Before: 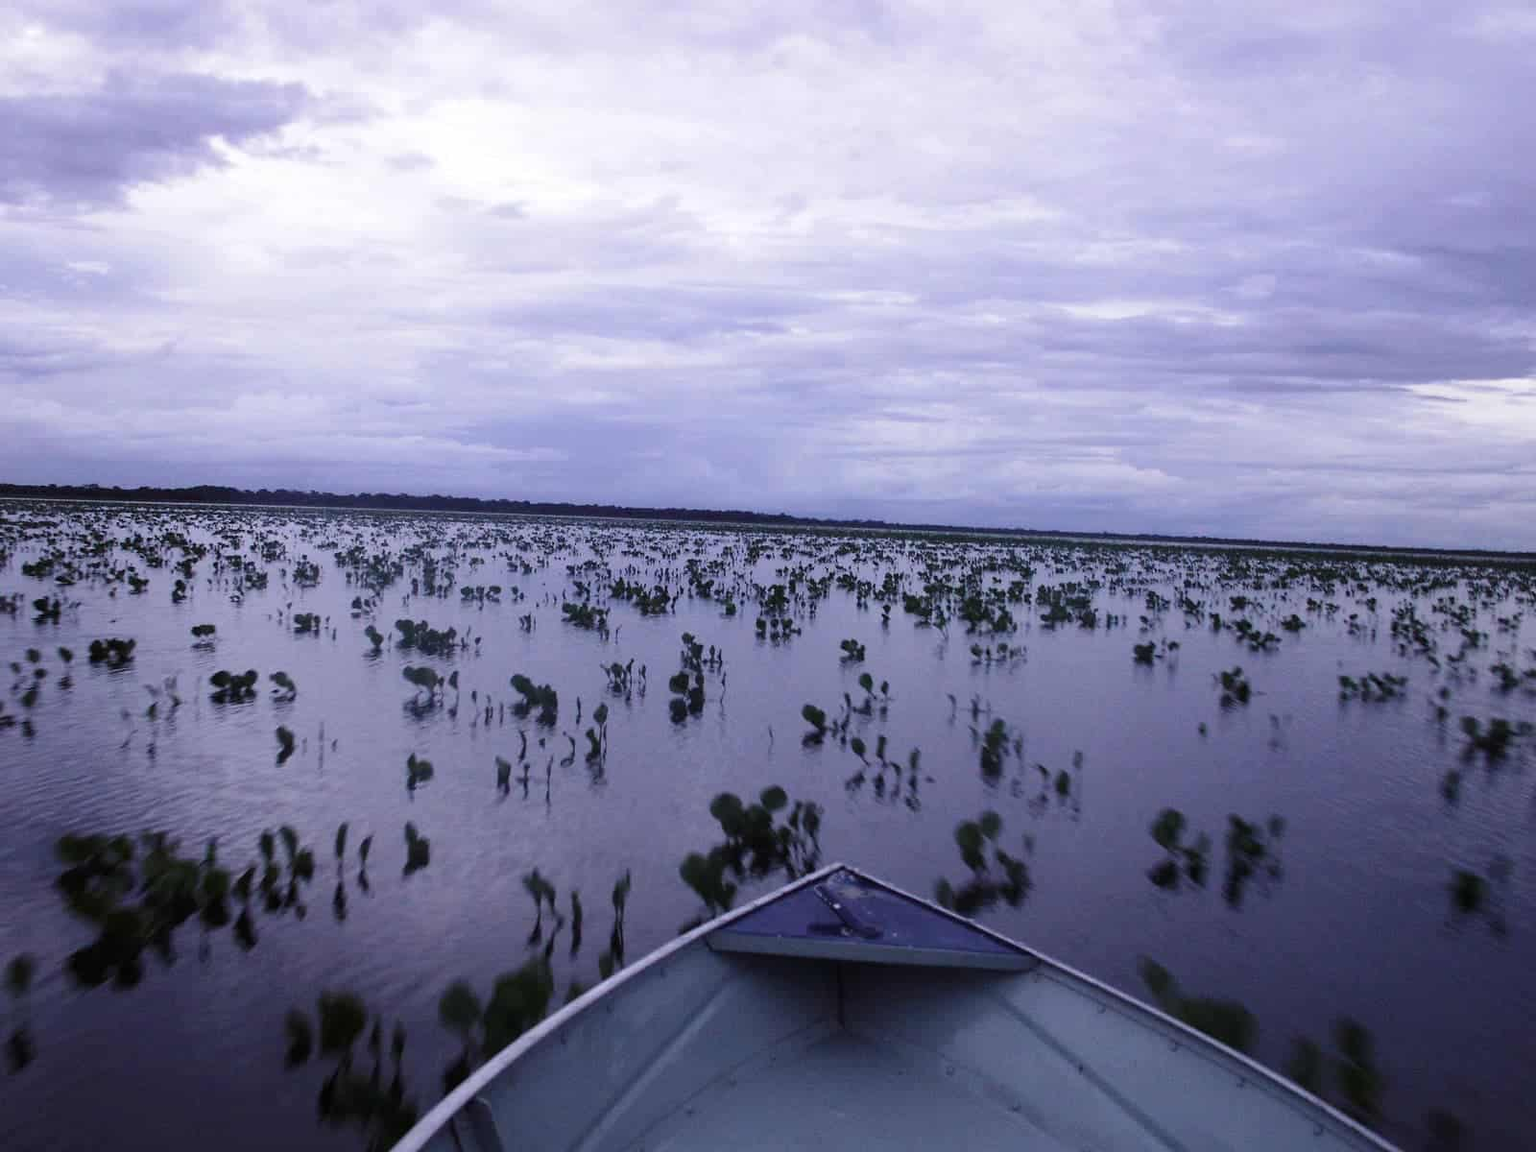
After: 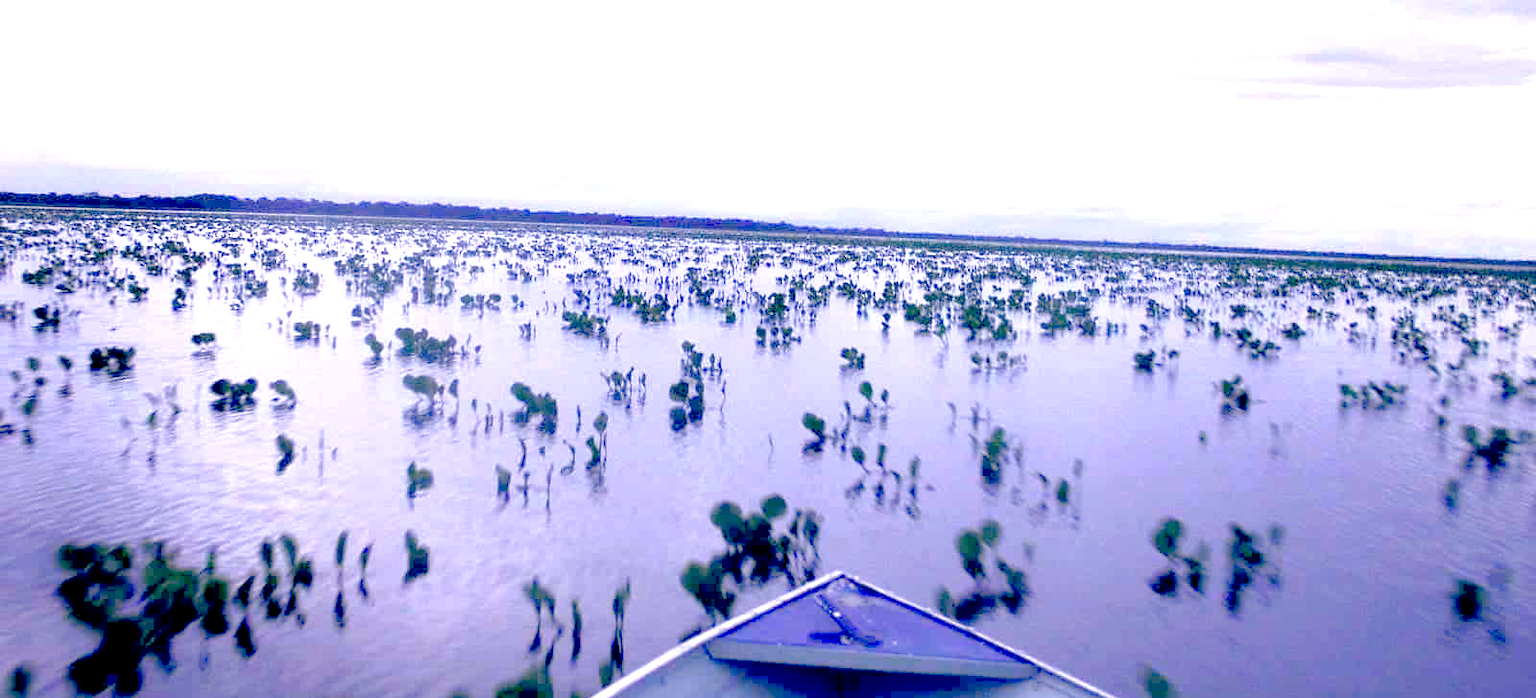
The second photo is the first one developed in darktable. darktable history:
crop and rotate: top 25.357%, bottom 13.942%
exposure: black level correction 0.001, exposure 1.735 EV, compensate highlight preservation false
color balance: lift [0.975, 0.993, 1, 1.015], gamma [1.1, 1, 1, 0.945], gain [1, 1.04, 1, 0.95]
white balance: red 0.983, blue 1.036
tone curve: curves: ch0 [(0, 0) (0.004, 0.008) (0.077, 0.156) (0.169, 0.29) (0.774, 0.774) (1, 1)], color space Lab, linked channels, preserve colors none
